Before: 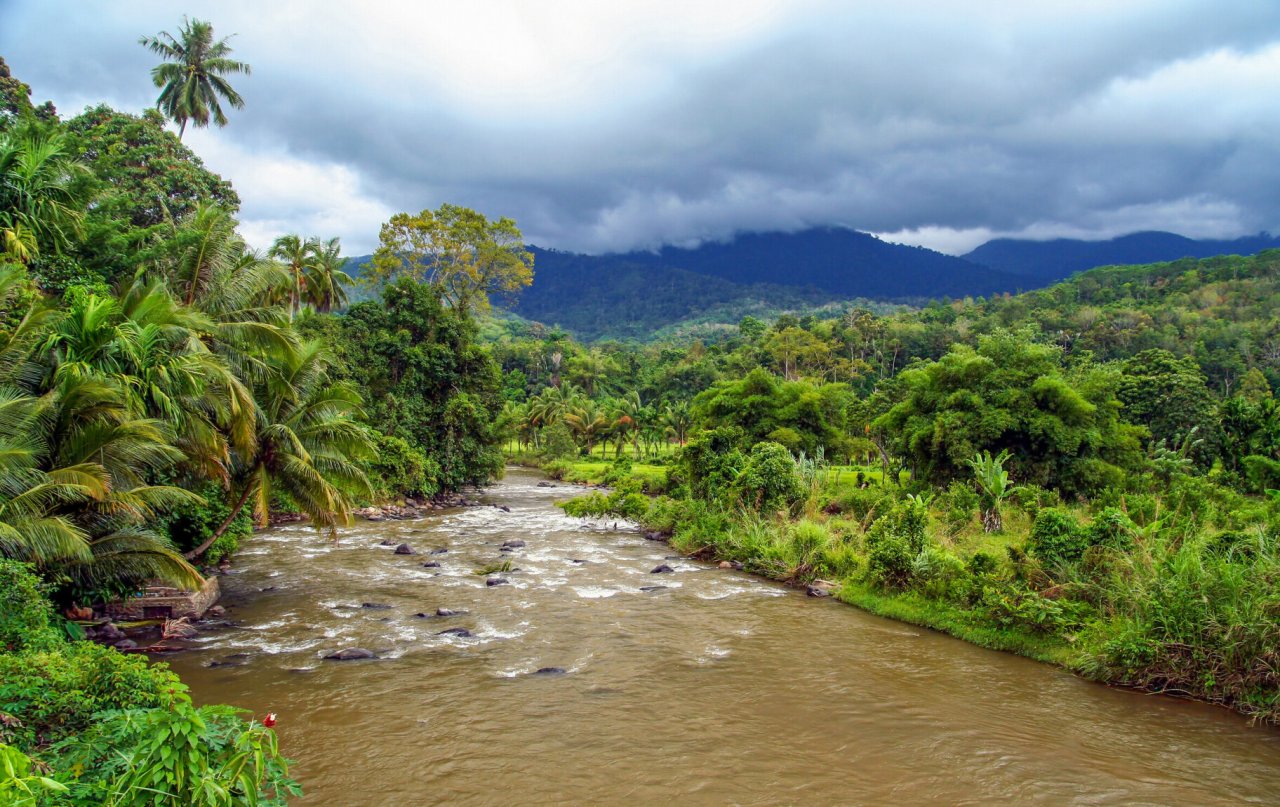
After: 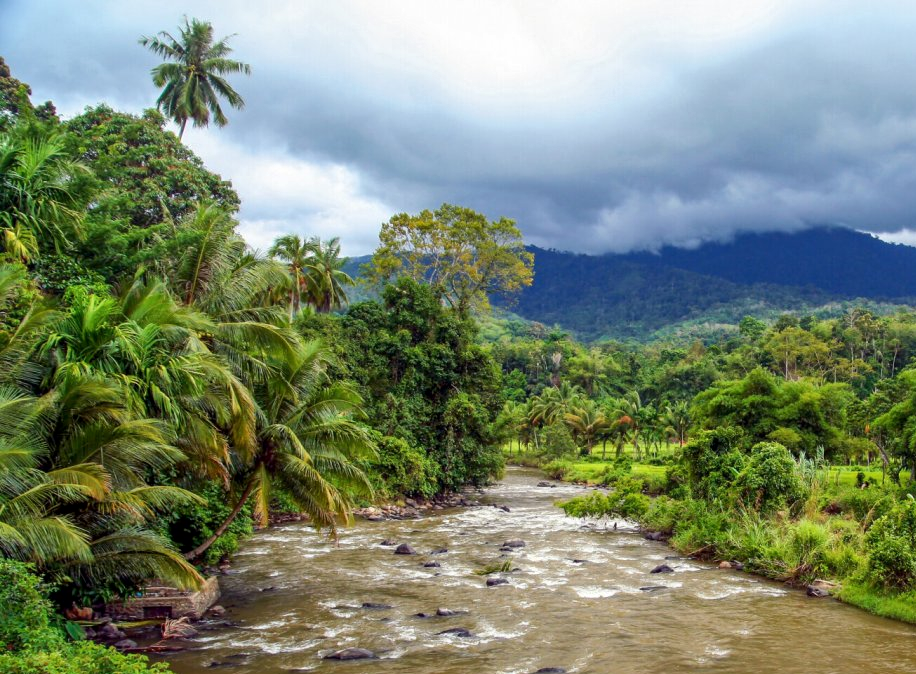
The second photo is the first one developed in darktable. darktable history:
local contrast: mode bilateral grid, contrast 20, coarseness 49, detail 119%, midtone range 0.2
crop: right 28.429%, bottom 16.377%
